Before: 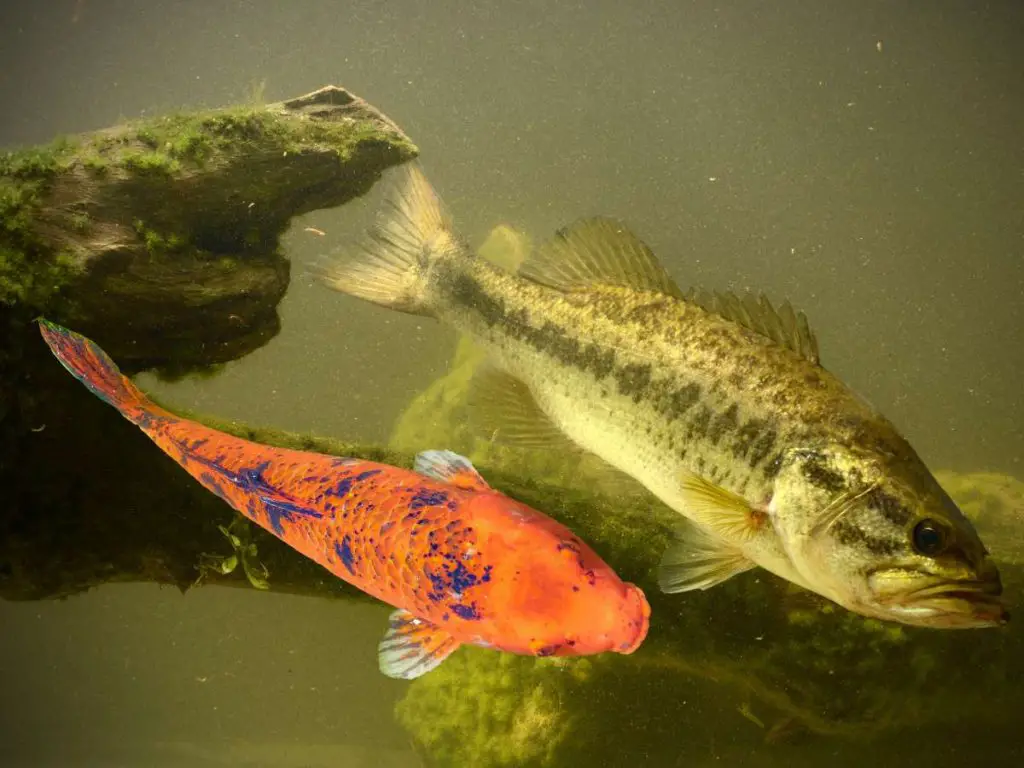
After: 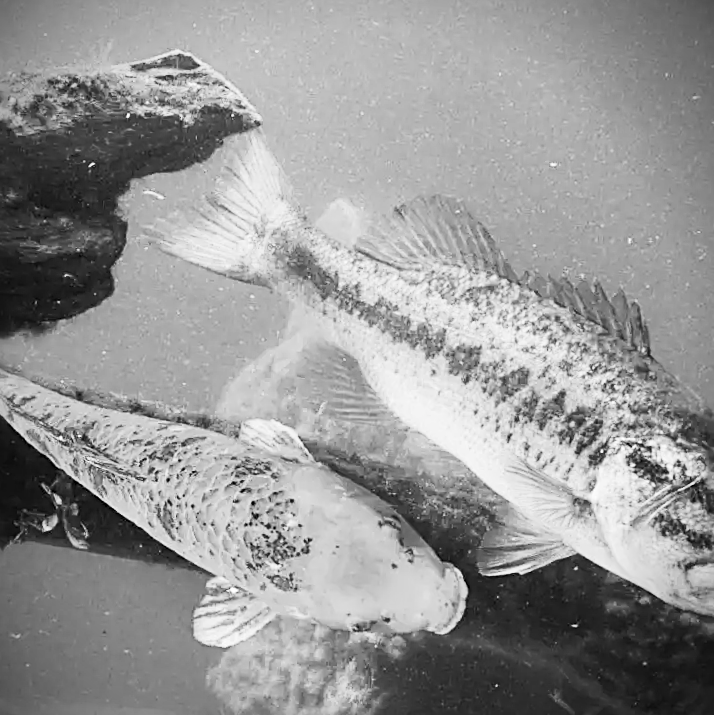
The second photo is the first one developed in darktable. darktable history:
sharpen: radius 2.535, amount 0.632
crop and rotate: angle -3.18°, left 14.239%, top 0.044%, right 10.975%, bottom 0.042%
tone curve: curves: ch0 [(0, 0) (0.003, 0.004) (0.011, 0.015) (0.025, 0.034) (0.044, 0.061) (0.069, 0.095) (0.1, 0.137) (0.136, 0.186) (0.177, 0.243) (0.224, 0.307) (0.277, 0.416) (0.335, 0.533) (0.399, 0.641) (0.468, 0.748) (0.543, 0.829) (0.623, 0.886) (0.709, 0.924) (0.801, 0.951) (0.898, 0.975) (1, 1)], color space Lab, independent channels, preserve colors none
vignetting: fall-off start 91.57%, brightness -0.618, saturation -0.67
color calibration: output gray [0.246, 0.254, 0.501, 0], illuminant as shot in camera, x 0.358, y 0.373, temperature 4628.91 K
